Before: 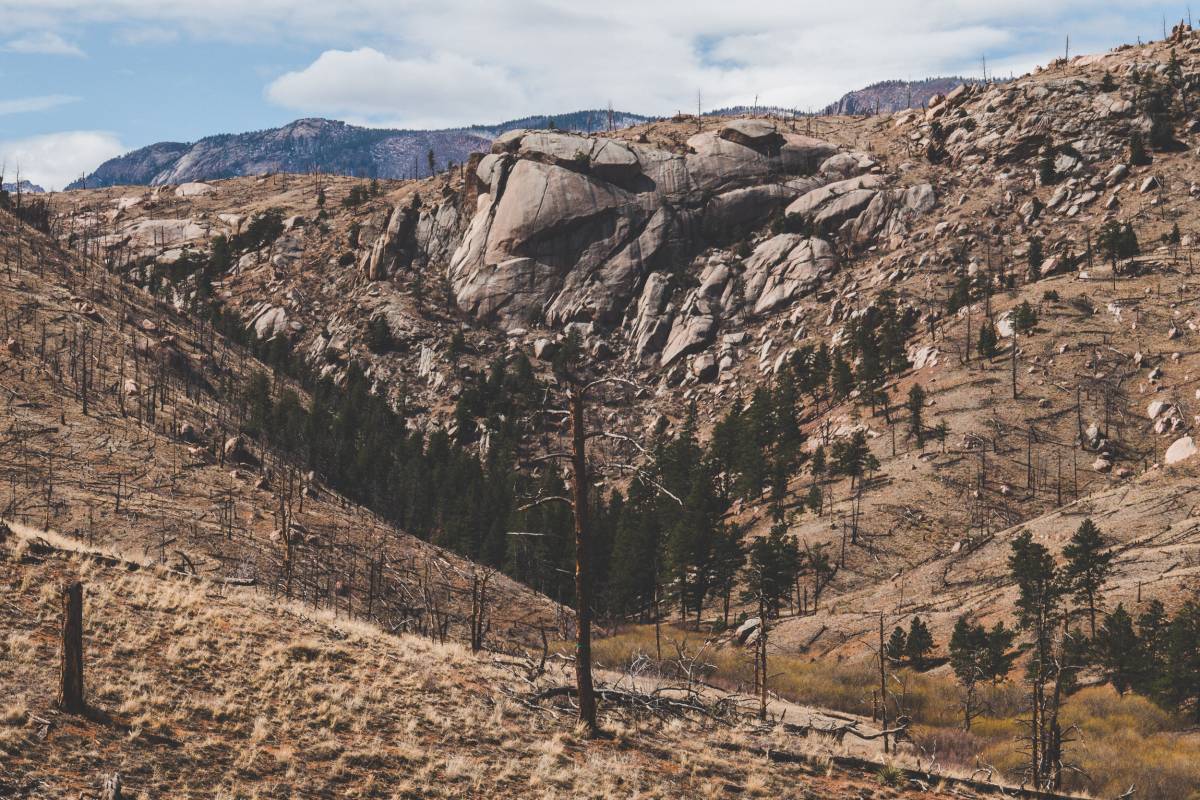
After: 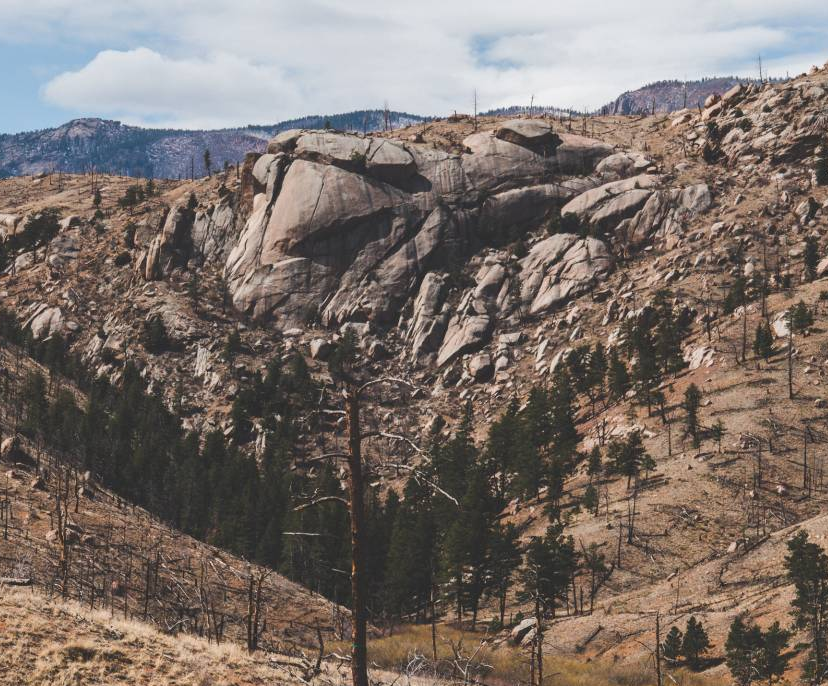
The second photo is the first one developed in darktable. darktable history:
crop: left 18.701%, right 12.297%, bottom 14.15%
